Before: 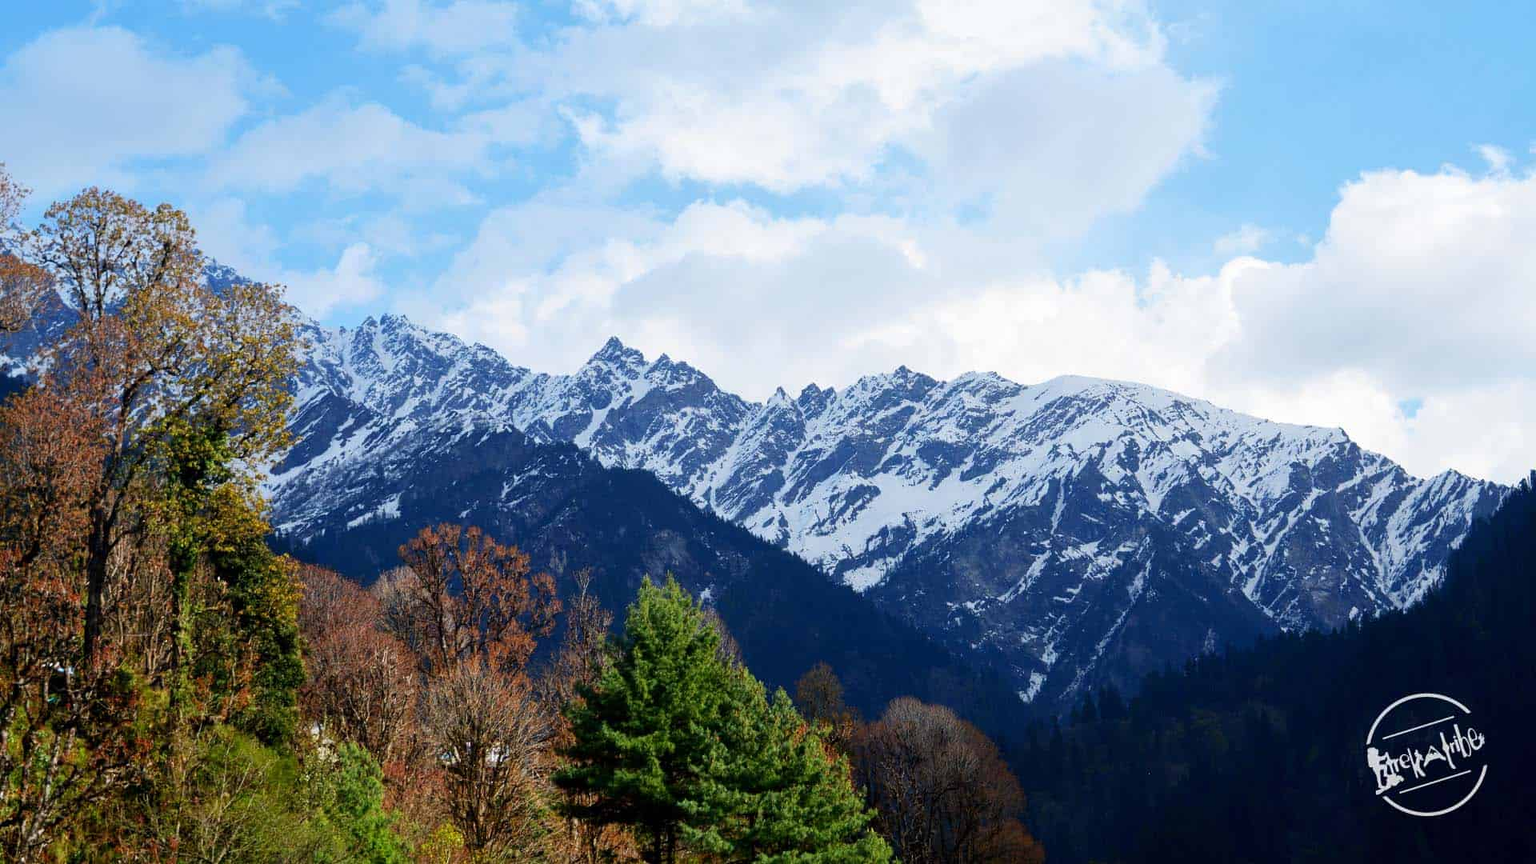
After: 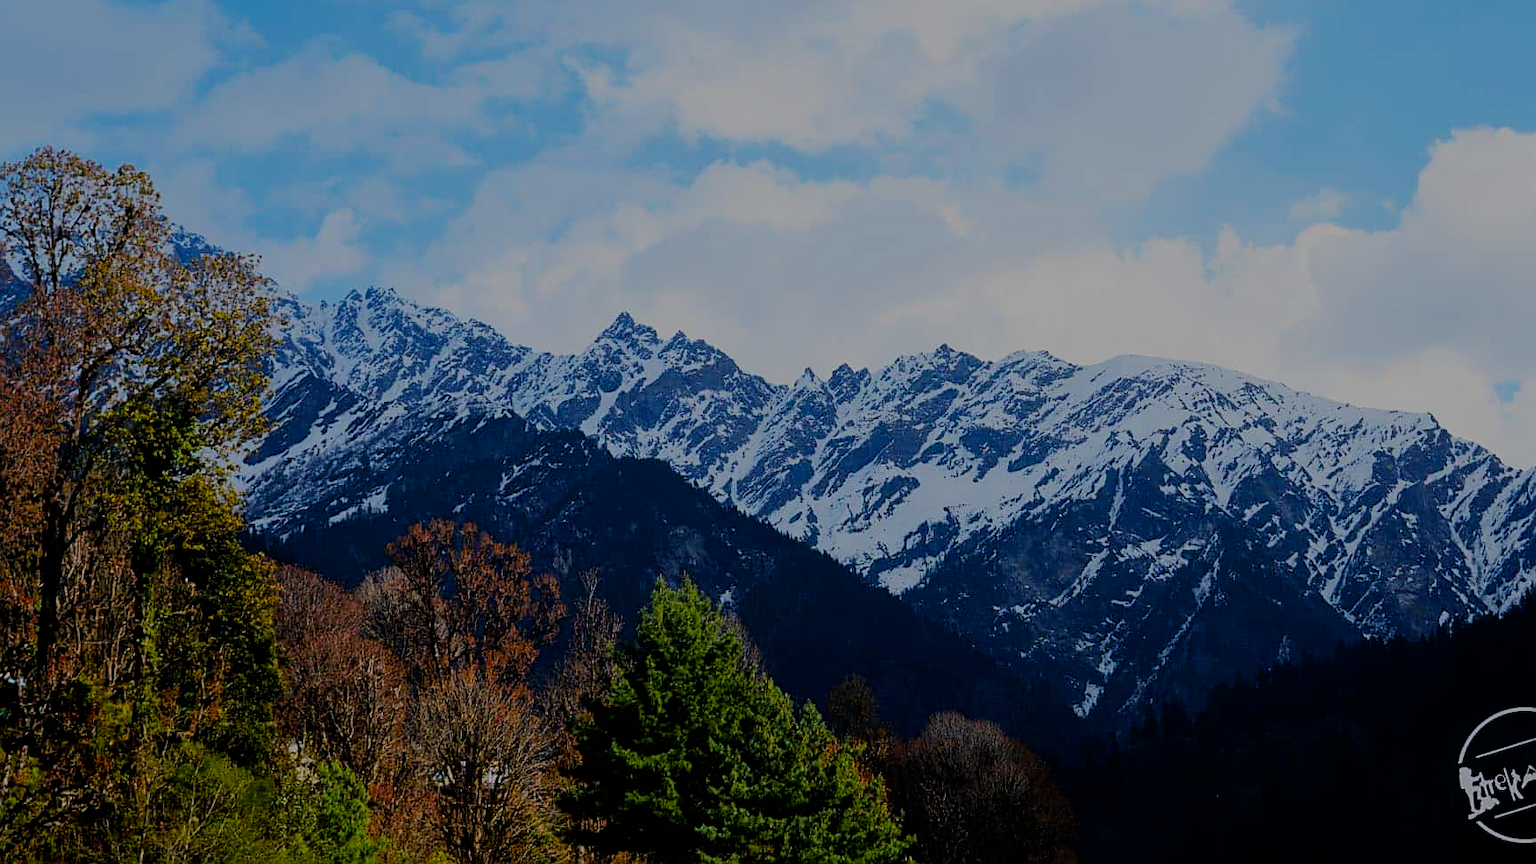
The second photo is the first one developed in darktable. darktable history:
filmic rgb: black relative exposure -7.15 EV, white relative exposure 5.36 EV, hardness 3.02
color balance rgb: perceptual saturation grading › global saturation 25%, perceptual brilliance grading › mid-tones 10%, perceptual brilliance grading › shadows 15%, global vibrance 20%
crop: left 3.305%, top 6.436%, right 6.389%, bottom 3.258%
sharpen: on, module defaults
exposure: exposure -1.468 EV, compensate highlight preservation false
tone equalizer: on, module defaults
